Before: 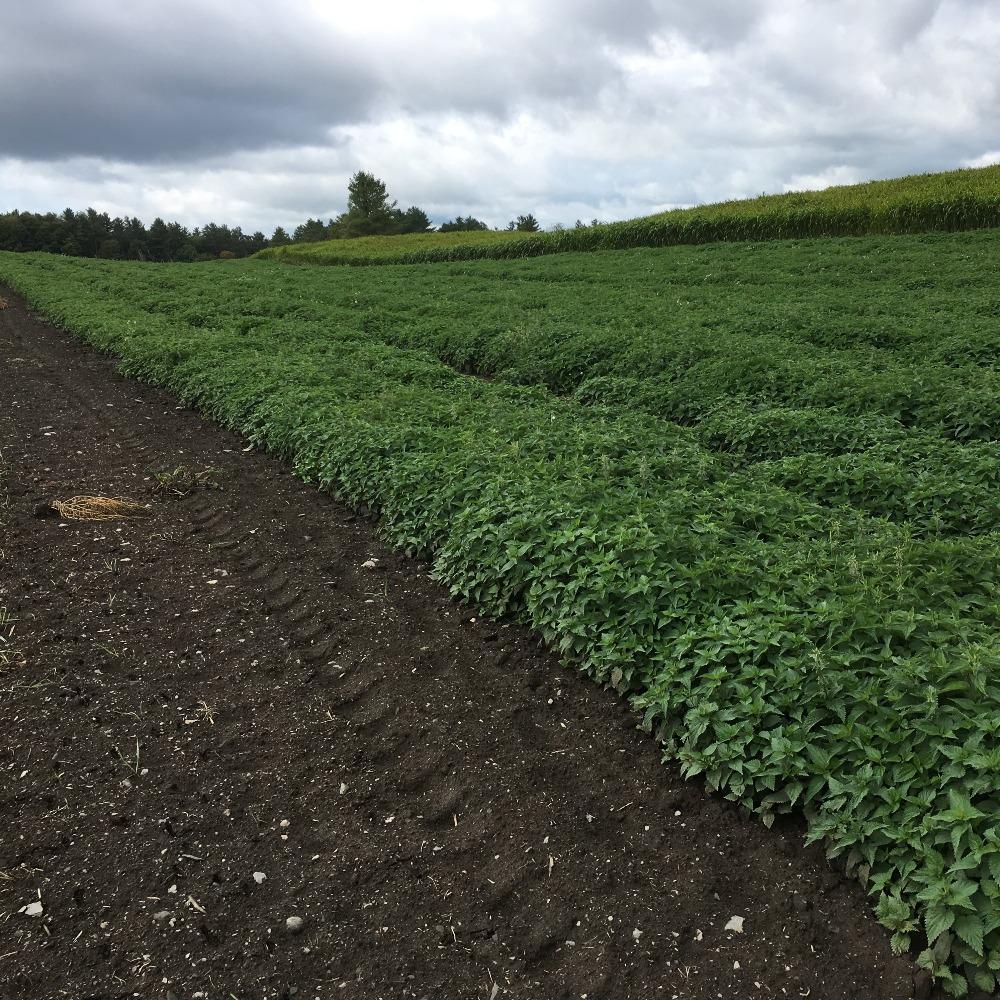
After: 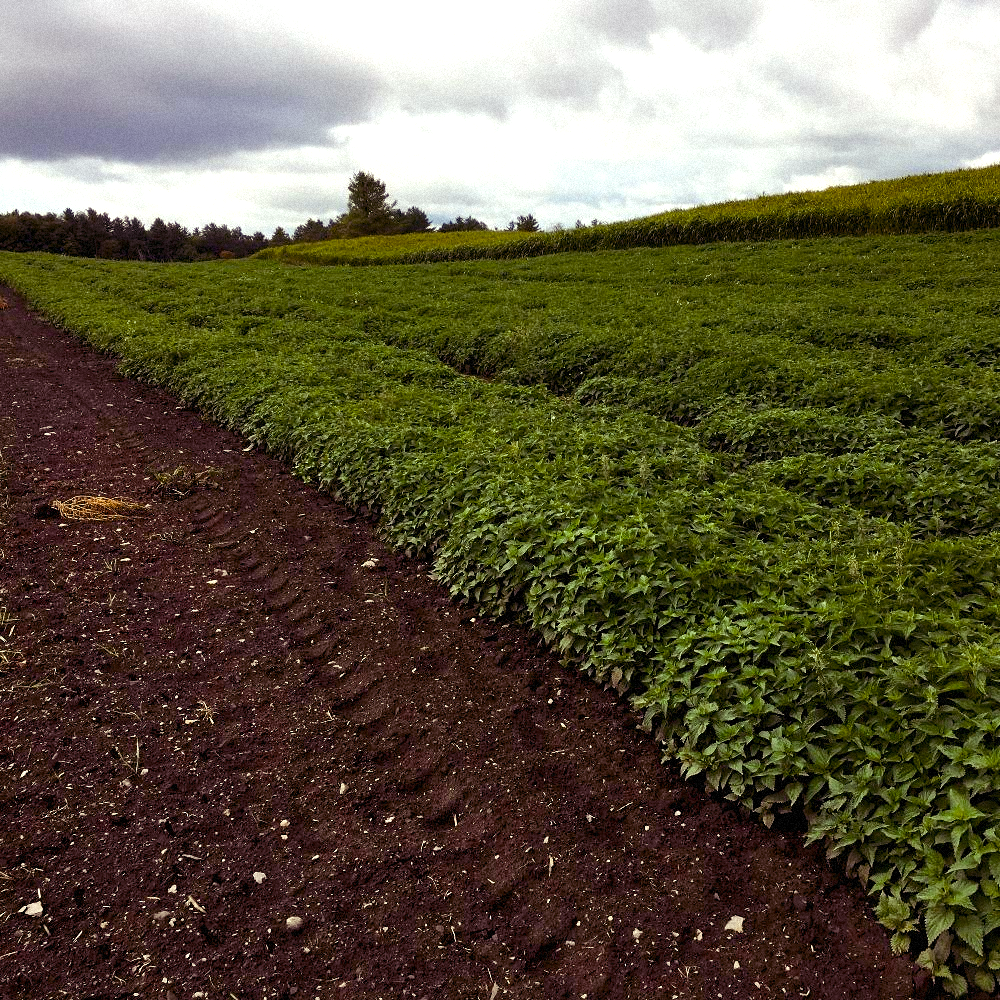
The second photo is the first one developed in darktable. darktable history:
grain: mid-tones bias 0%
color balance rgb: shadows lift › luminance -21.66%, shadows lift › chroma 8.98%, shadows lift › hue 283.37°, power › chroma 1.55%, power › hue 25.59°, highlights gain › luminance 6.08%, highlights gain › chroma 2.55%, highlights gain › hue 90°, global offset › luminance -0.87%, perceptual saturation grading › global saturation 27.49%, perceptual saturation grading › highlights -28.39%, perceptual saturation grading › mid-tones 15.22%, perceptual saturation grading › shadows 33.98%, perceptual brilliance grading › highlights 10%, perceptual brilliance grading › mid-tones 5%
